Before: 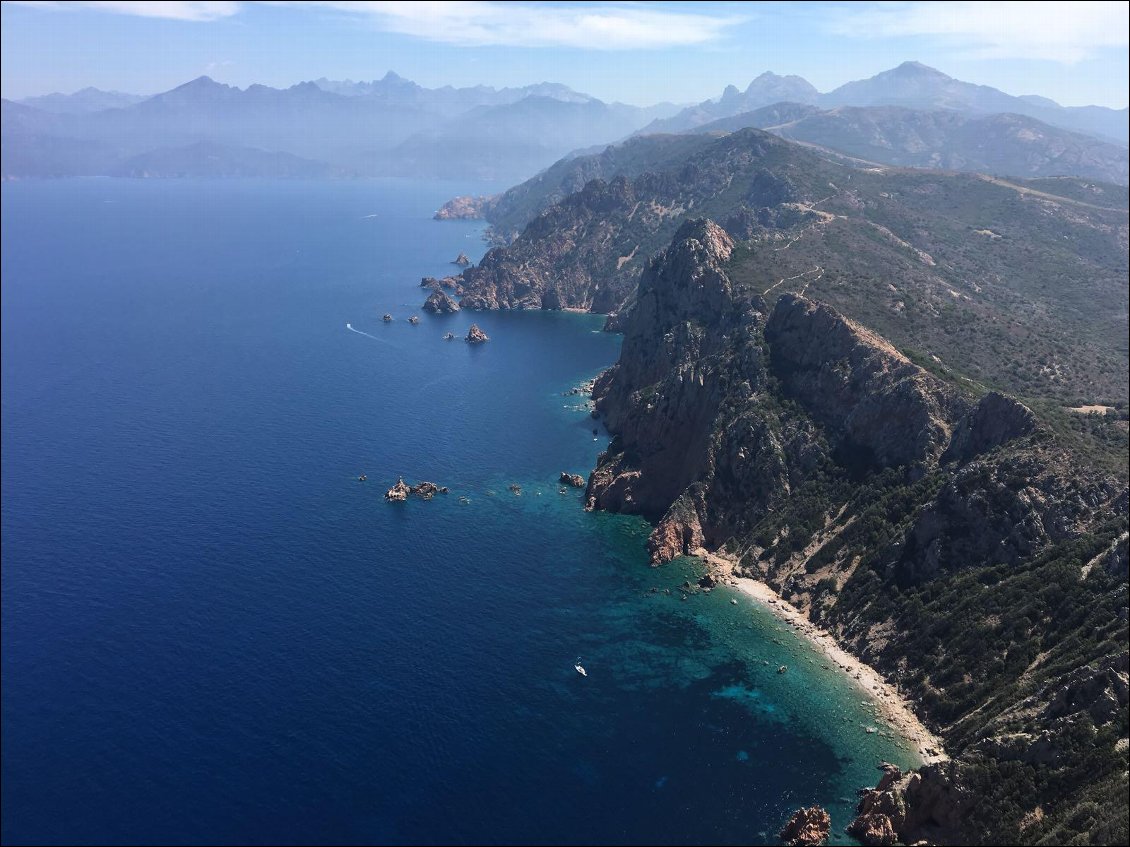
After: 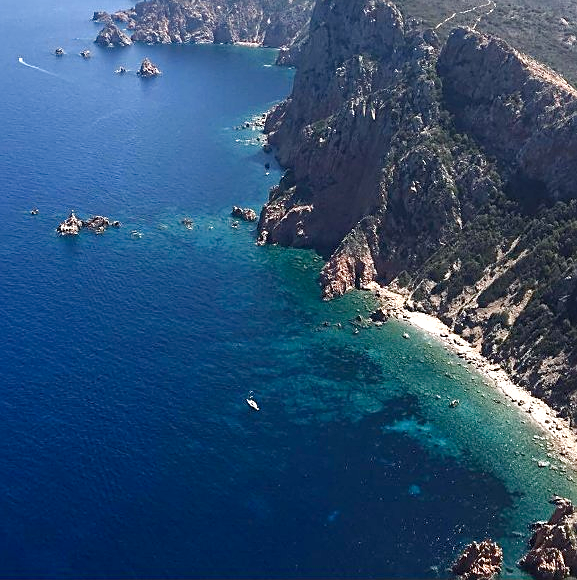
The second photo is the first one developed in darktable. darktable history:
exposure: black level correction 0, exposure 0.692 EV, compensate highlight preservation false
sharpen: on, module defaults
crop and rotate: left 29.099%, top 31.438%, right 19.826%
color balance rgb: shadows lift › chroma 1.029%, shadows lift › hue 27.93°, perceptual saturation grading › global saturation 20%, perceptual saturation grading › highlights -49.758%, perceptual saturation grading › shadows 26.159%
